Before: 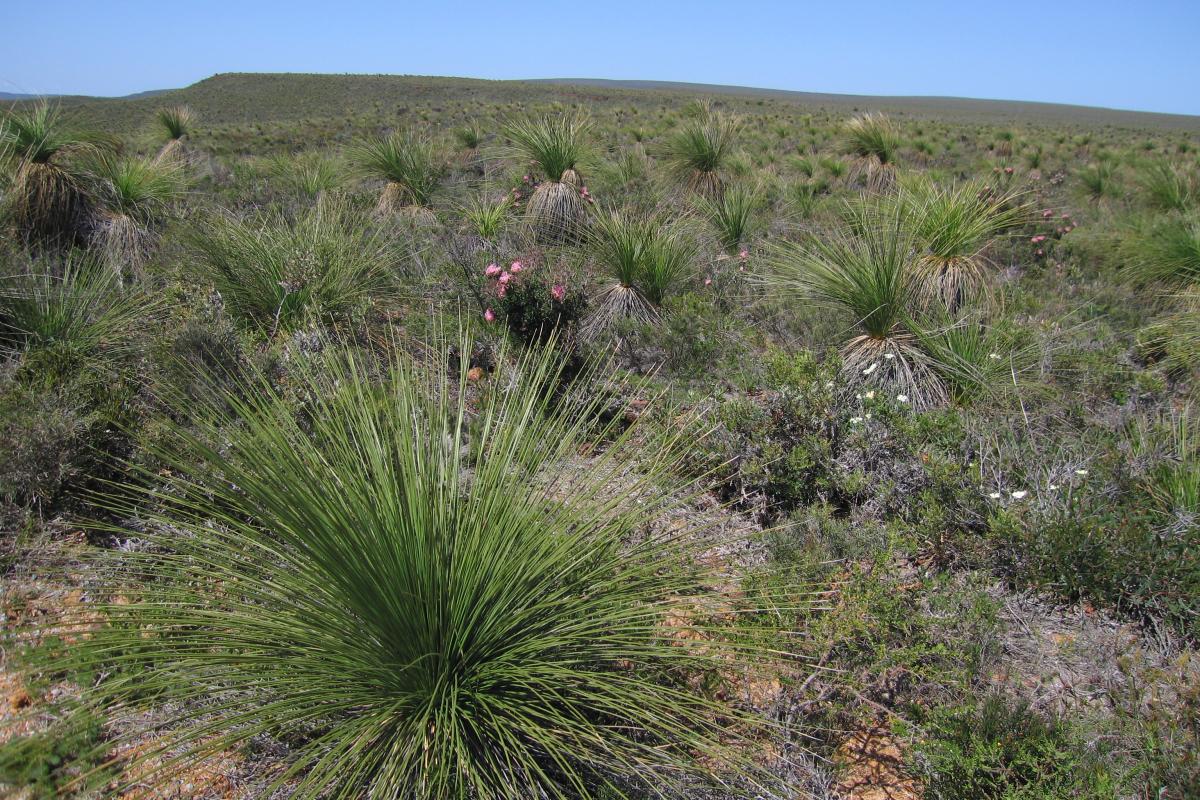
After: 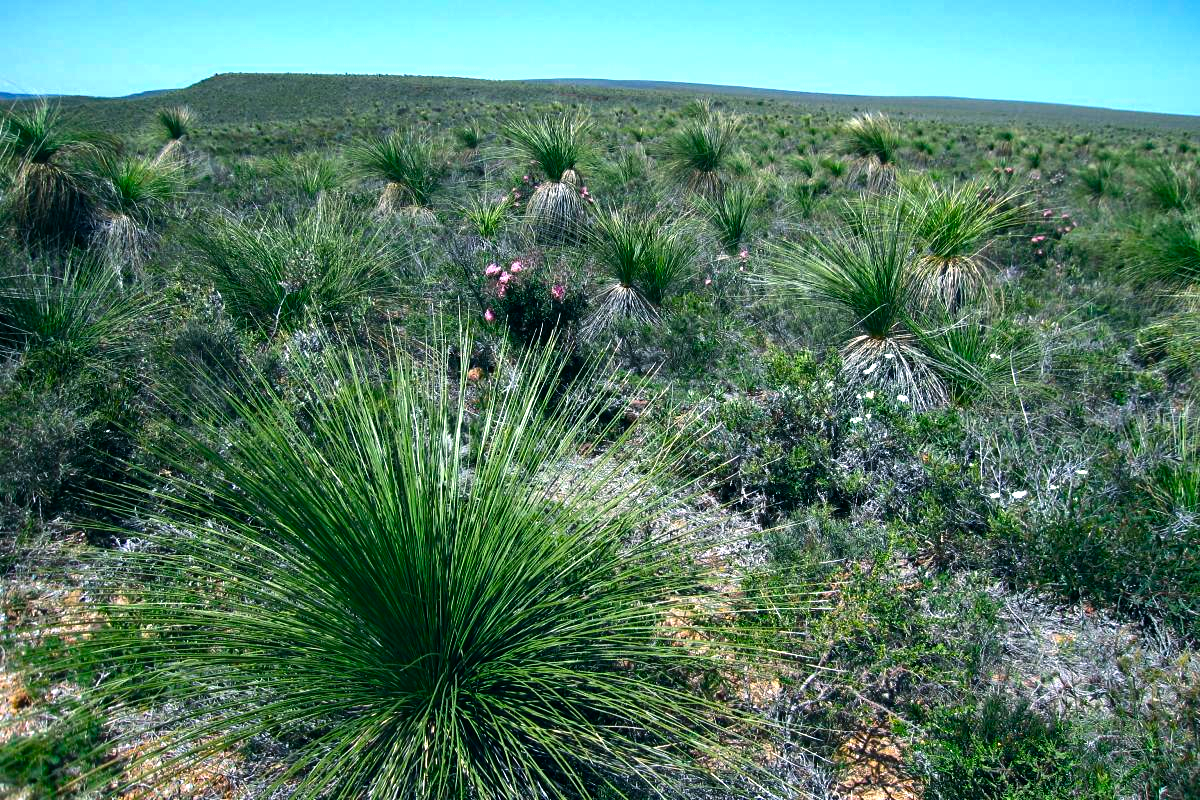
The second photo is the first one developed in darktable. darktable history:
color balance rgb: power › luminance -7.549%, power › chroma 2.288%, power › hue 219.51°, perceptual saturation grading › global saturation 25.624%, perceptual brilliance grading › highlights 74.257%, perceptual brilliance grading › shadows -29.478%, global vibrance 15.786%, saturation formula JzAzBz (2021)
